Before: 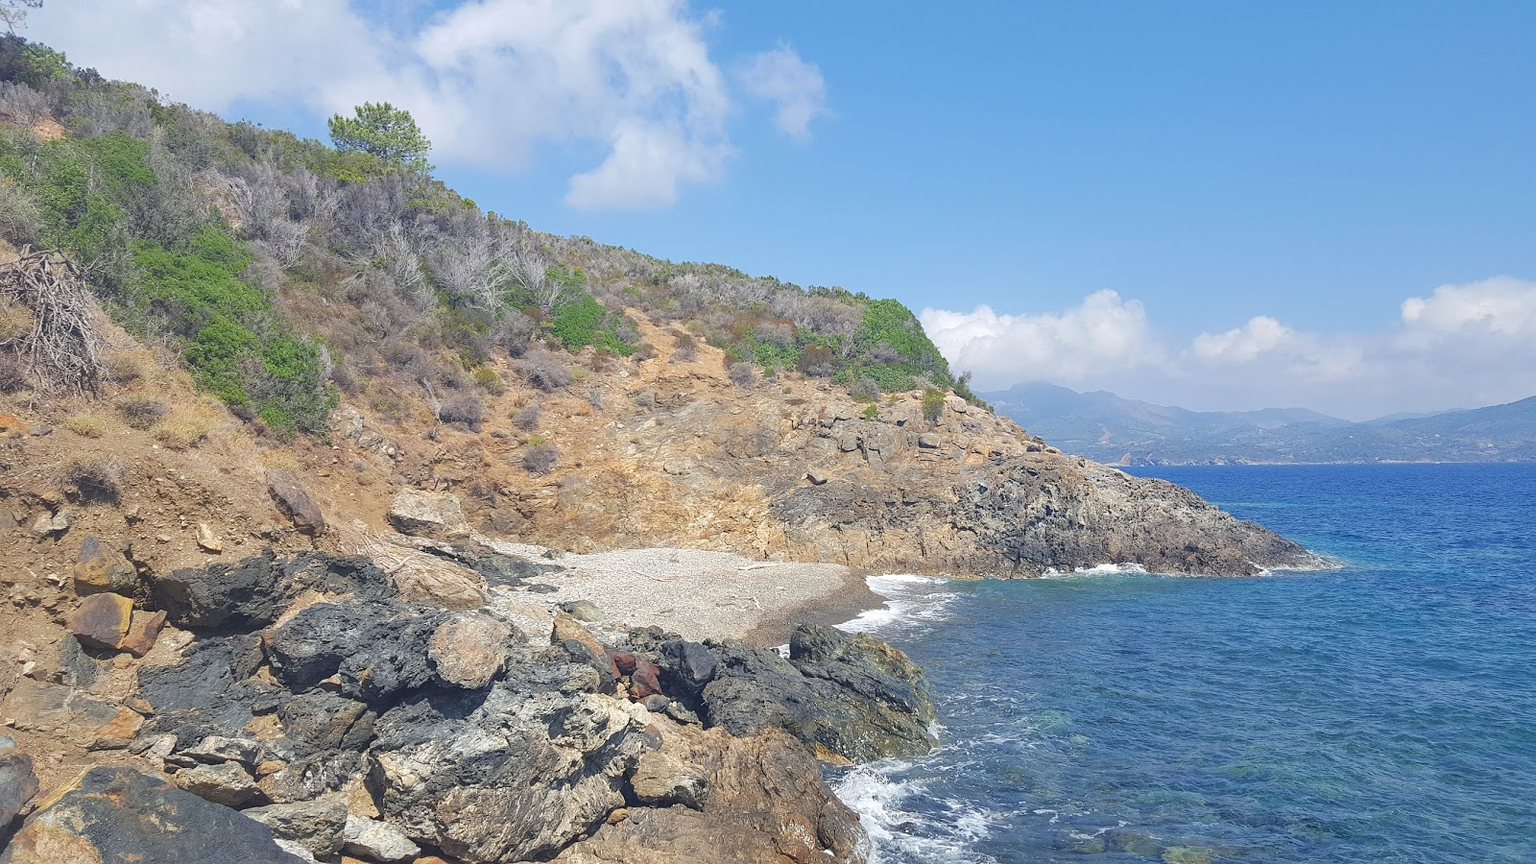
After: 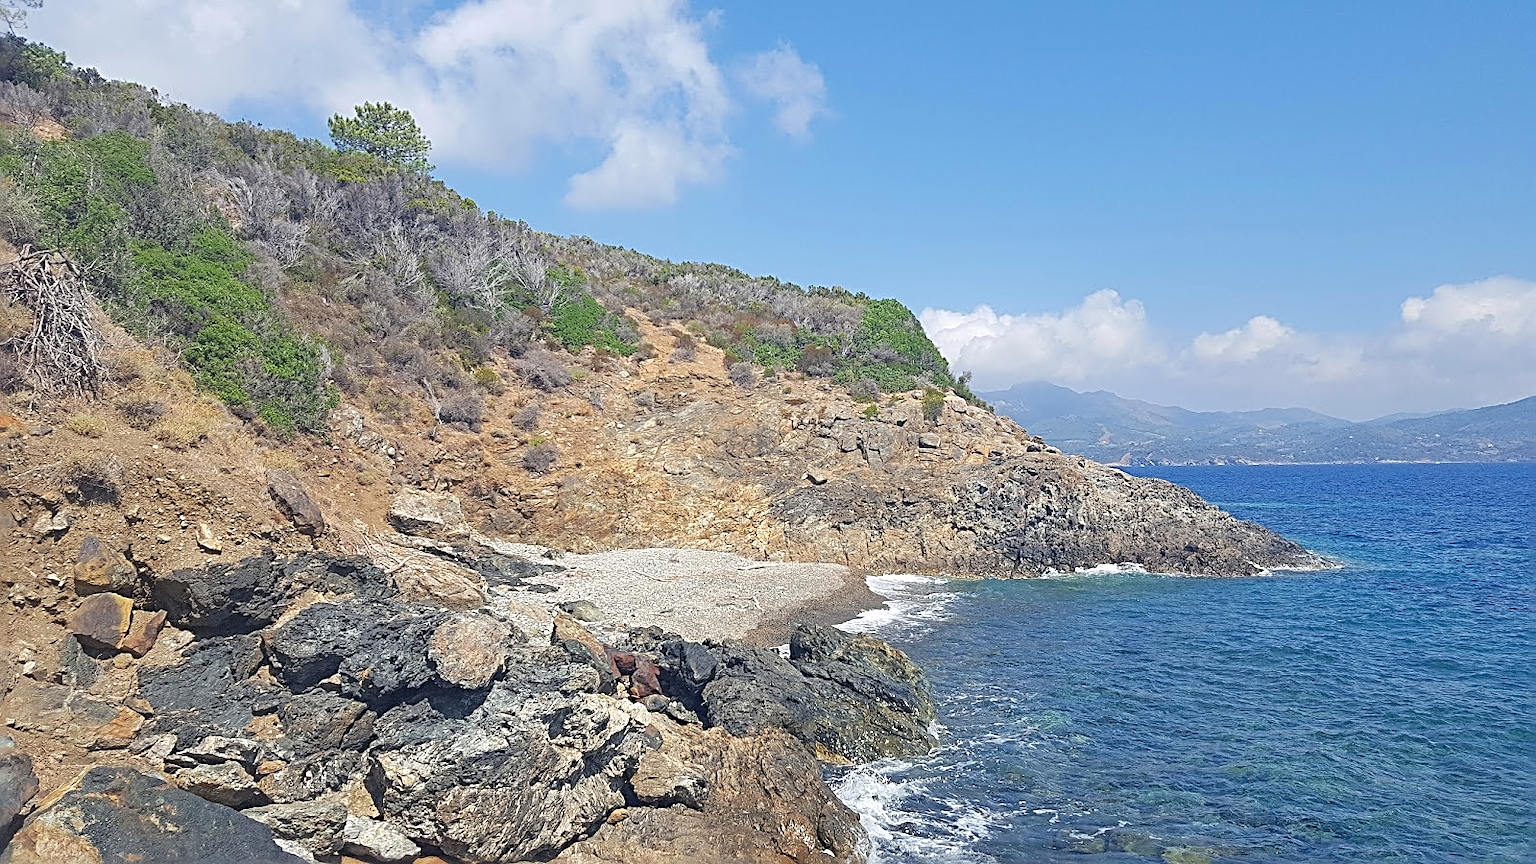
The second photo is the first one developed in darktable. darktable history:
sharpen: radius 3.025, amount 0.757
exposure: black level correction 0.005, exposure 0.001 EV, compensate highlight preservation false
